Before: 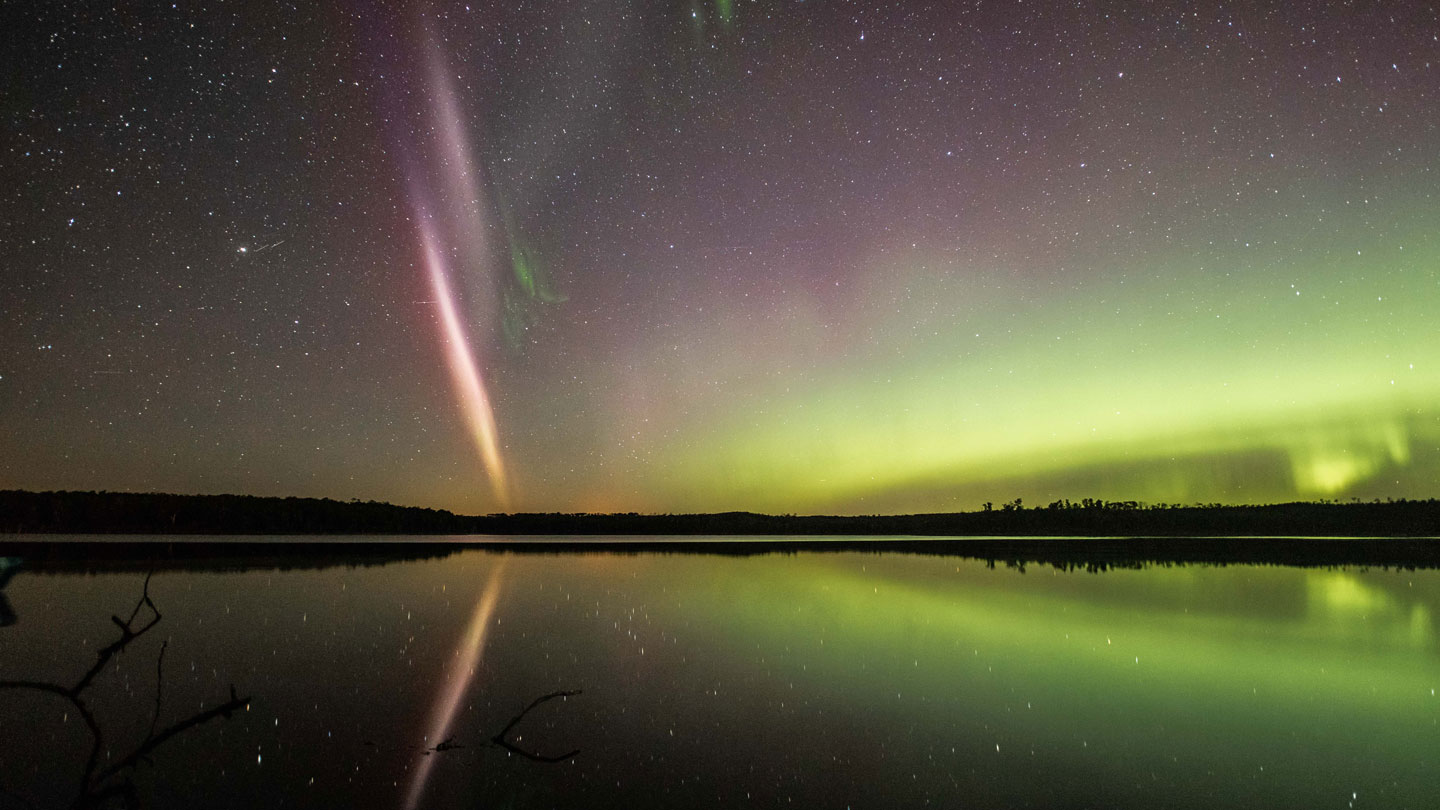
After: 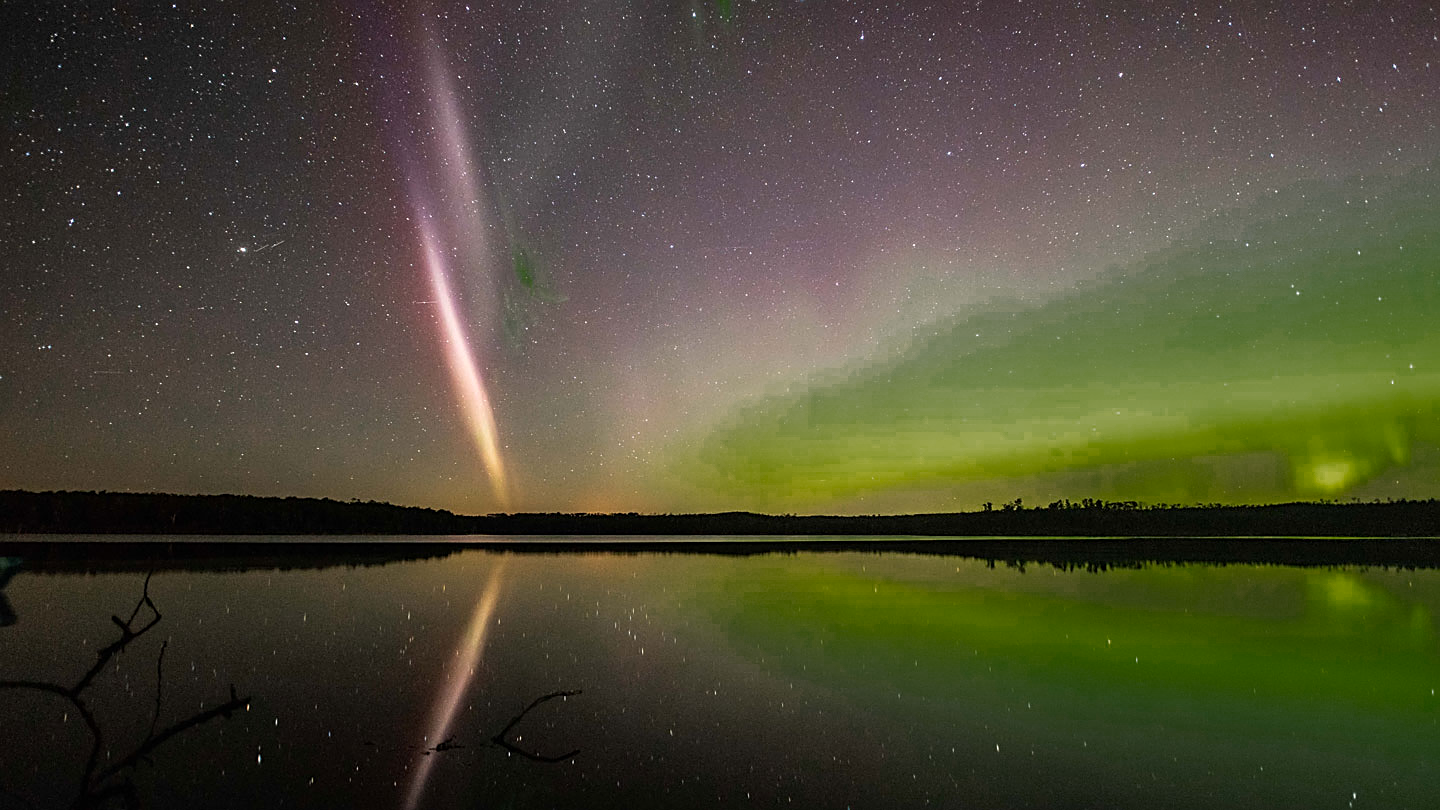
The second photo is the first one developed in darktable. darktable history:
color zones: curves: ch0 [(0.25, 0.5) (0.347, 0.092) (0.75, 0.5)]; ch1 [(0.25, 0.5) (0.33, 0.51) (0.75, 0.5)]
sharpen: on, module defaults
